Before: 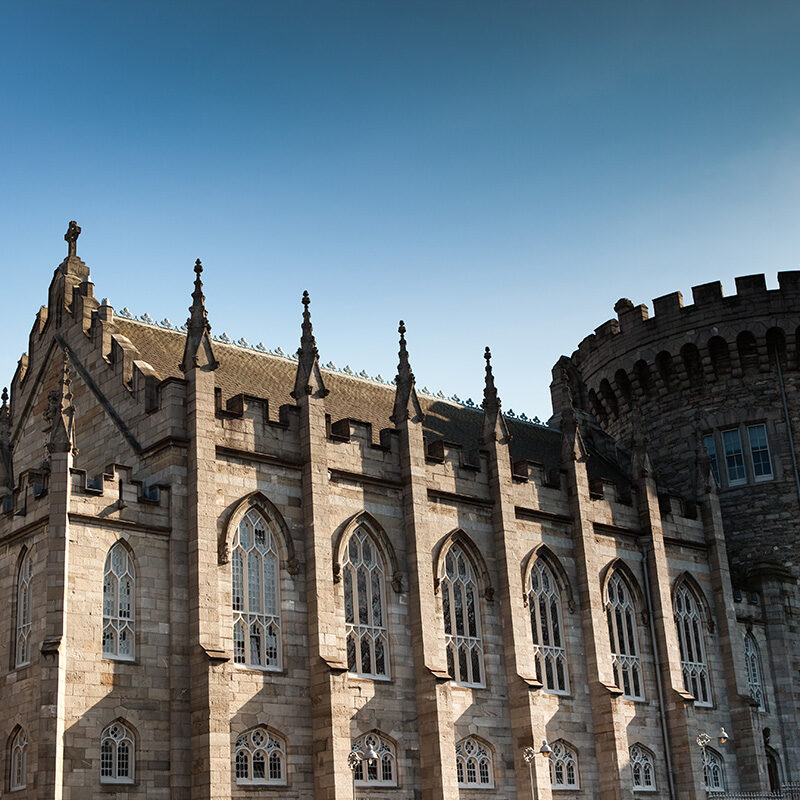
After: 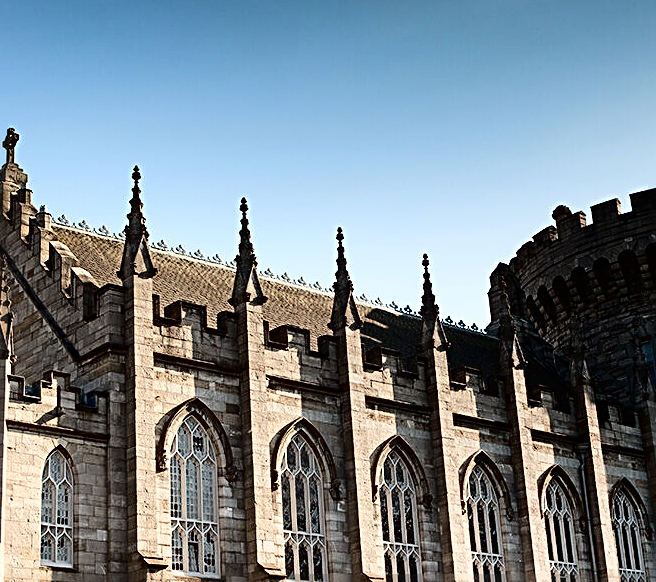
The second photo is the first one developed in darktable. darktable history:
tone curve: curves: ch0 [(0, 0) (0.003, 0.003) (0.011, 0.005) (0.025, 0.008) (0.044, 0.012) (0.069, 0.02) (0.1, 0.031) (0.136, 0.047) (0.177, 0.088) (0.224, 0.141) (0.277, 0.222) (0.335, 0.32) (0.399, 0.422) (0.468, 0.523) (0.543, 0.623) (0.623, 0.716) (0.709, 0.796) (0.801, 0.88) (0.898, 0.958) (1, 1)], color space Lab, independent channels, preserve colors none
crop: left 7.867%, top 11.739%, right 10.056%, bottom 15.407%
sharpen: radius 2.996, amount 0.768
